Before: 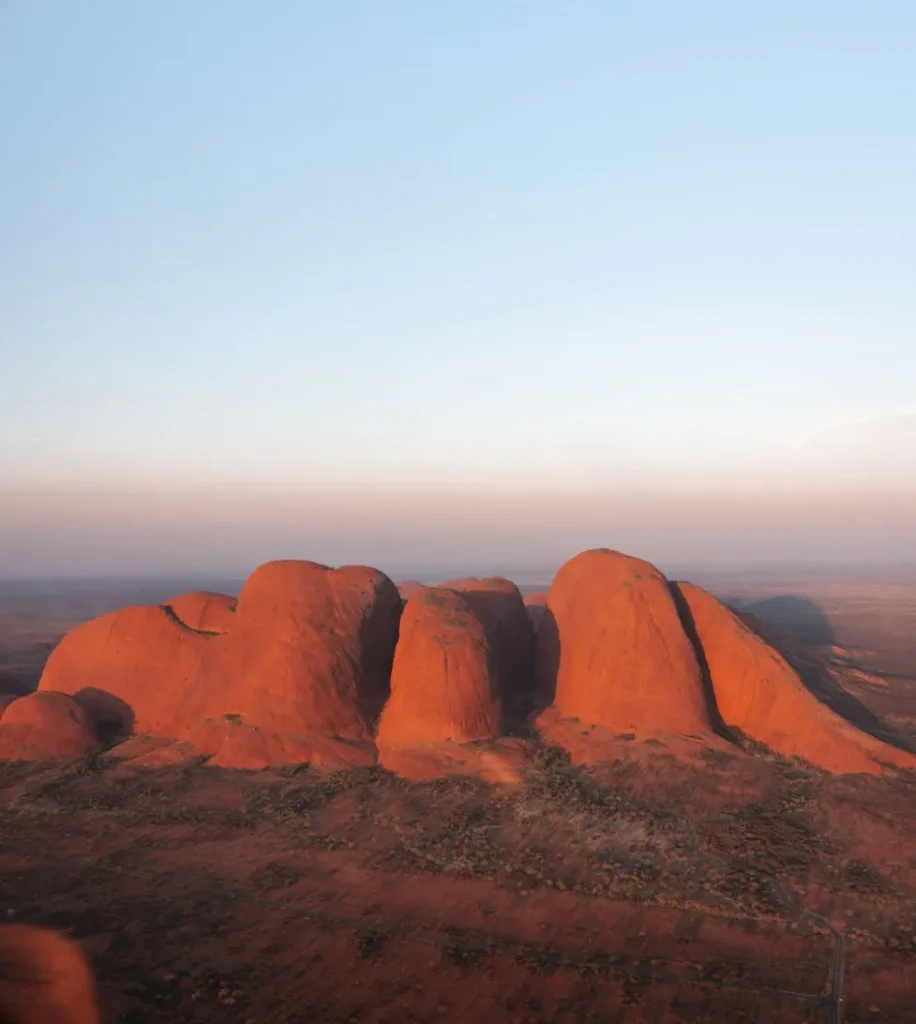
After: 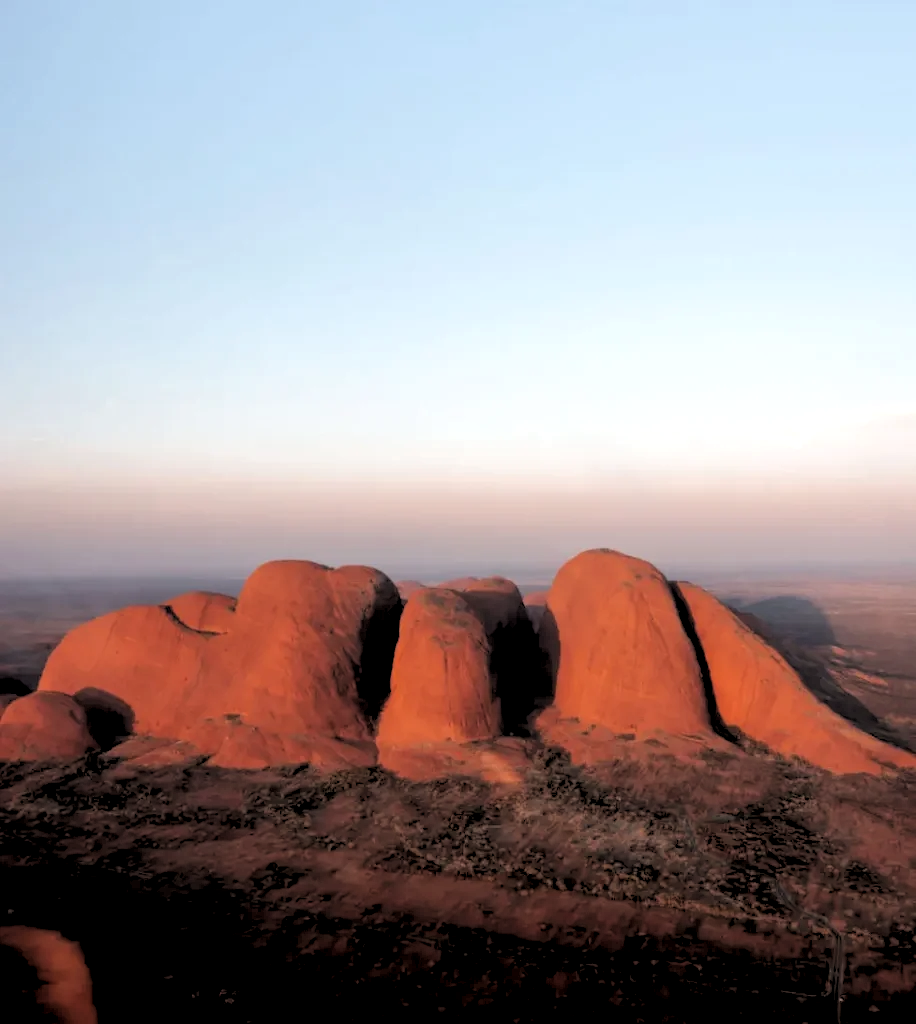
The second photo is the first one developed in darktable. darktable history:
color balance: input saturation 99%
local contrast: highlights 100%, shadows 100%, detail 120%, midtone range 0.2
rgb levels: levels [[0.029, 0.461, 0.922], [0, 0.5, 1], [0, 0.5, 1]]
